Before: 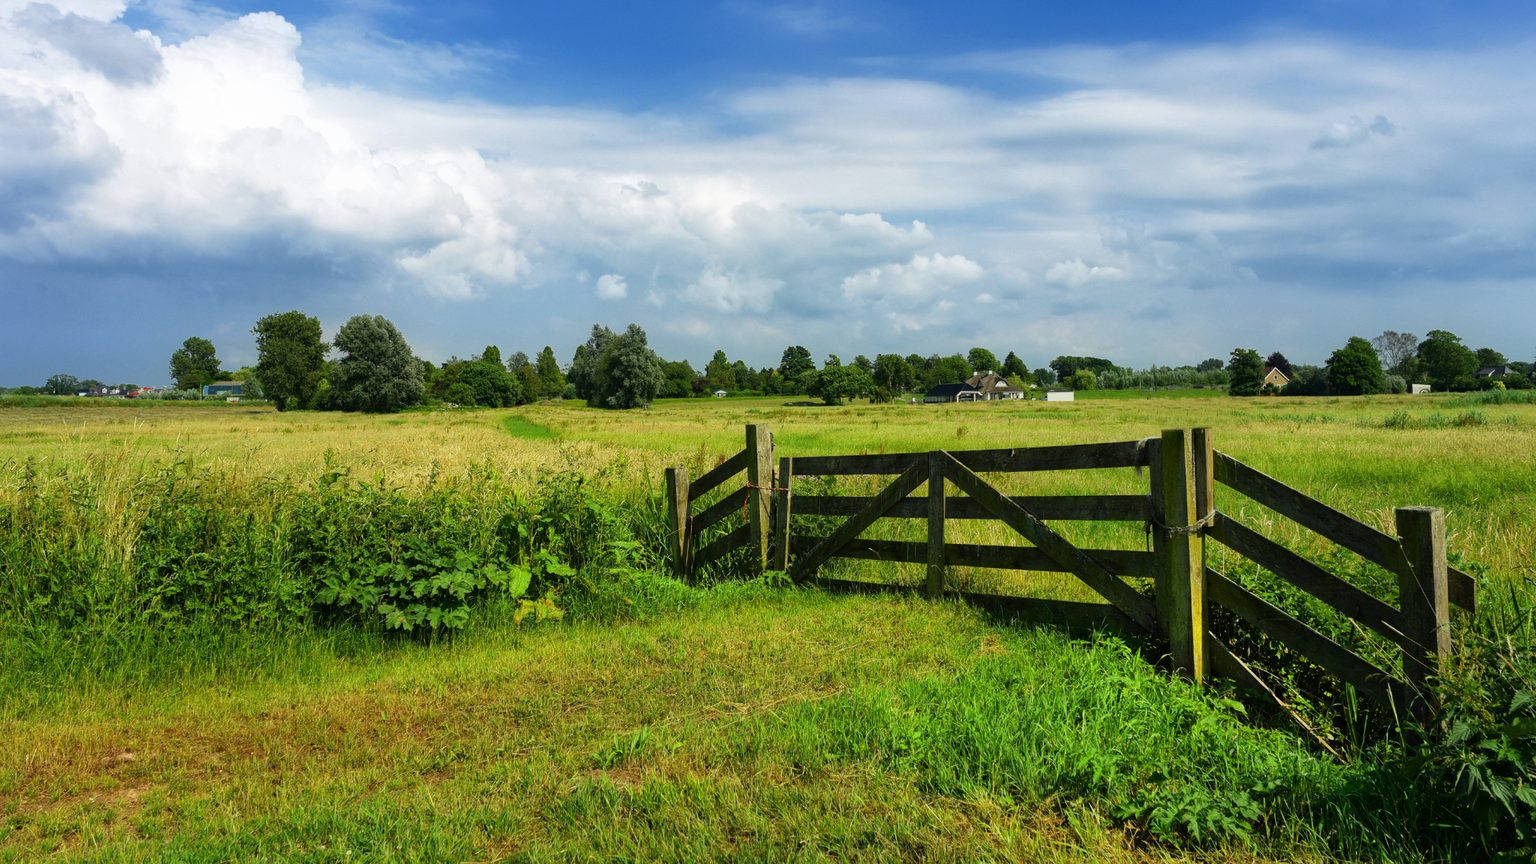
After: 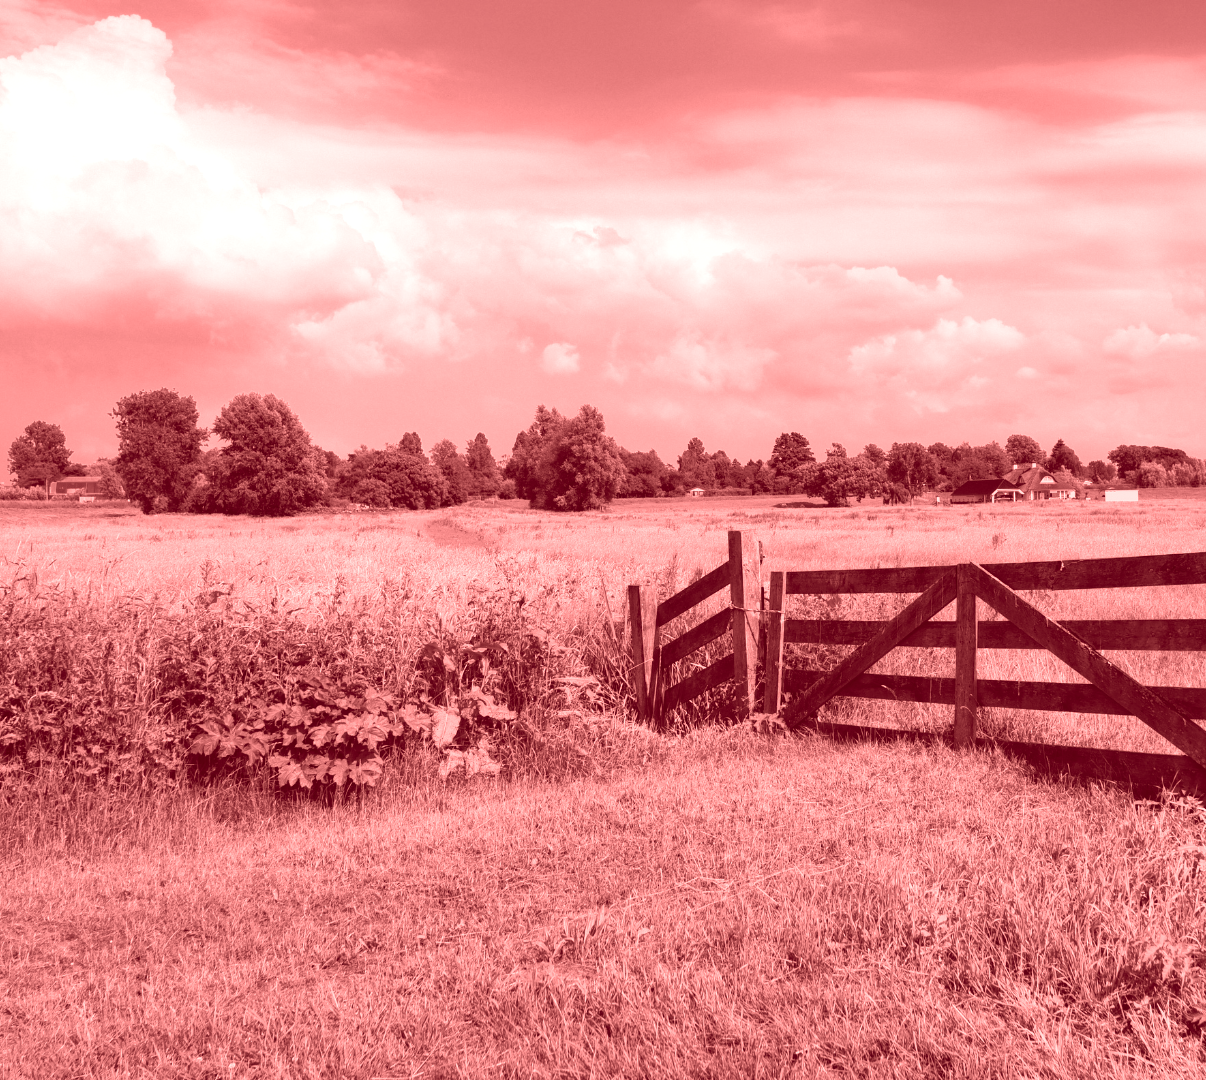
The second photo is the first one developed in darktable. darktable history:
crop: left 10.644%, right 26.528%
colorize: saturation 60%, source mix 100%
